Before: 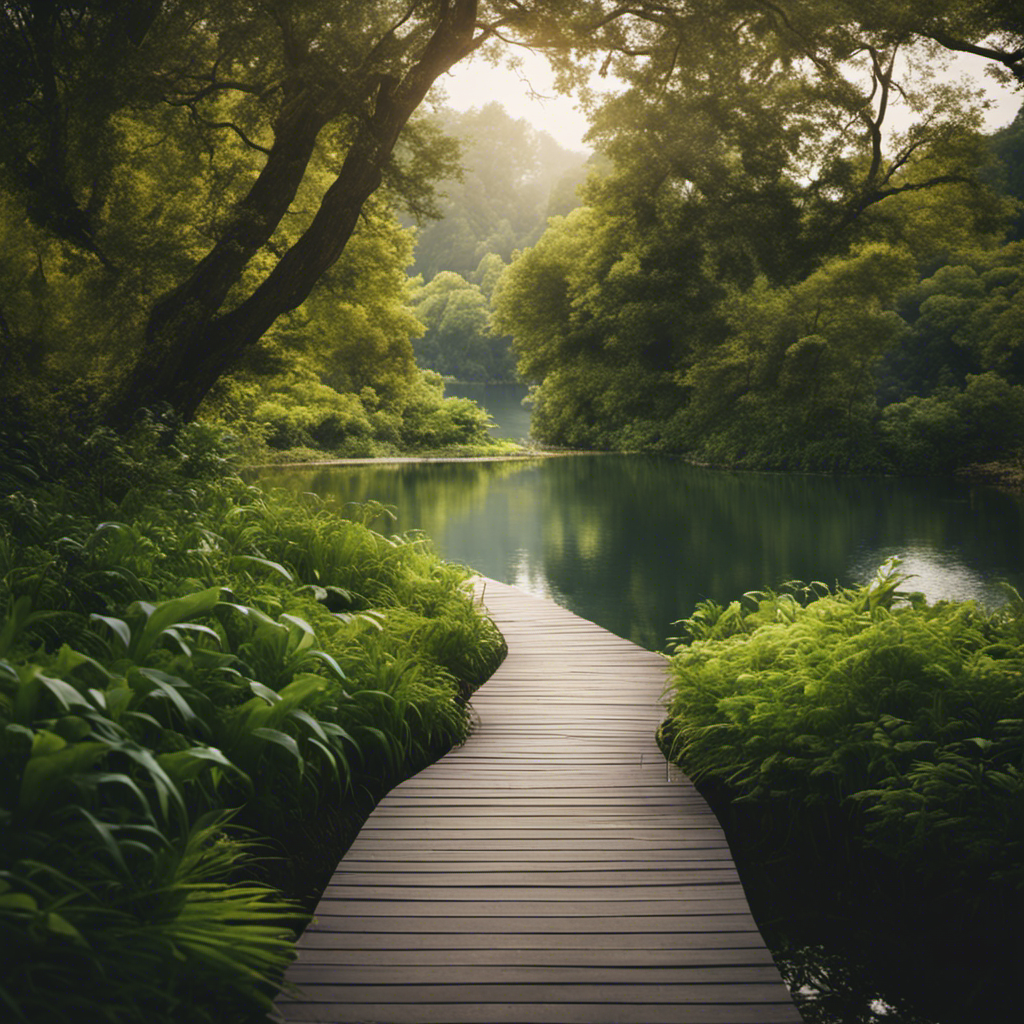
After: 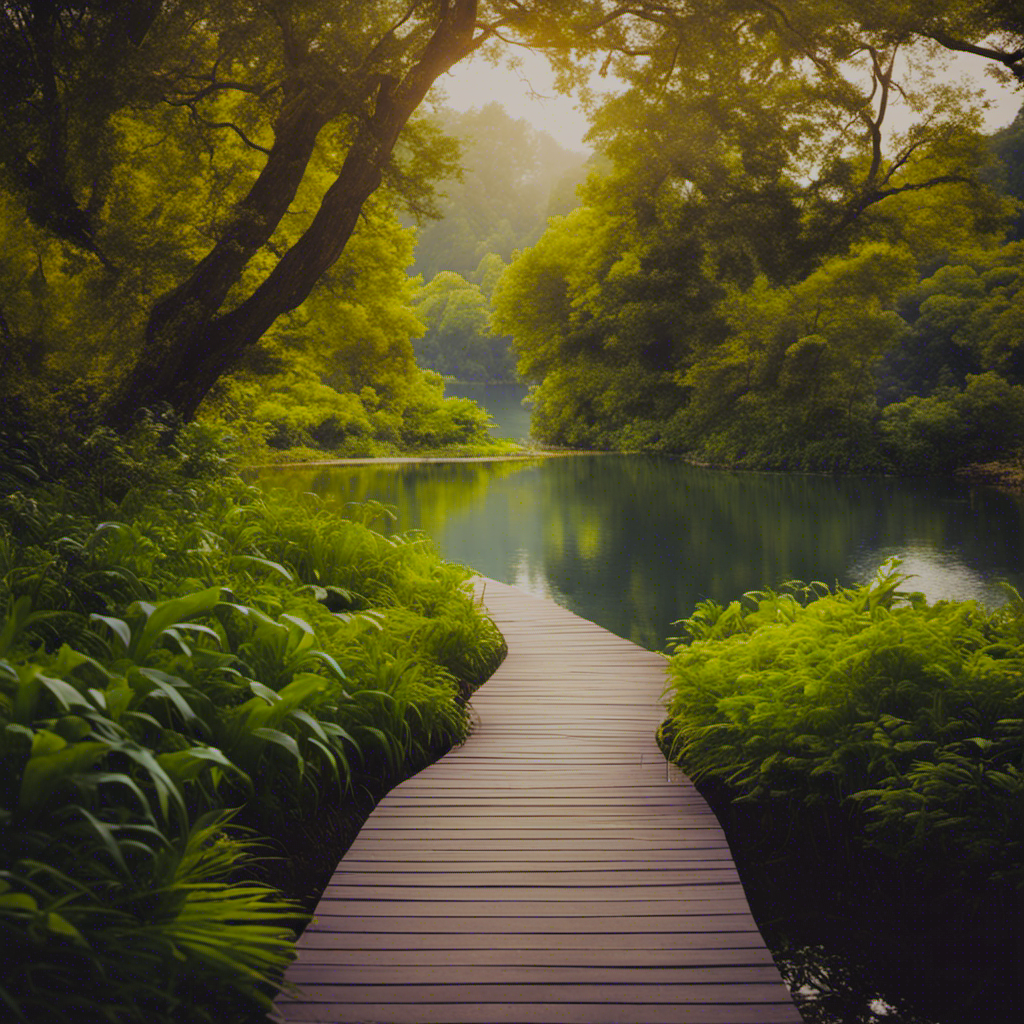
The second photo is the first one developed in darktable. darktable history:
filmic rgb: black relative exposure -5.87 EV, white relative exposure 3.4 EV, hardness 3.68
color balance rgb: shadows lift › chroma 6.202%, shadows lift › hue 305.36°, perceptual saturation grading › global saturation 31.122%, global vibrance 23.441%, contrast -25.614%
